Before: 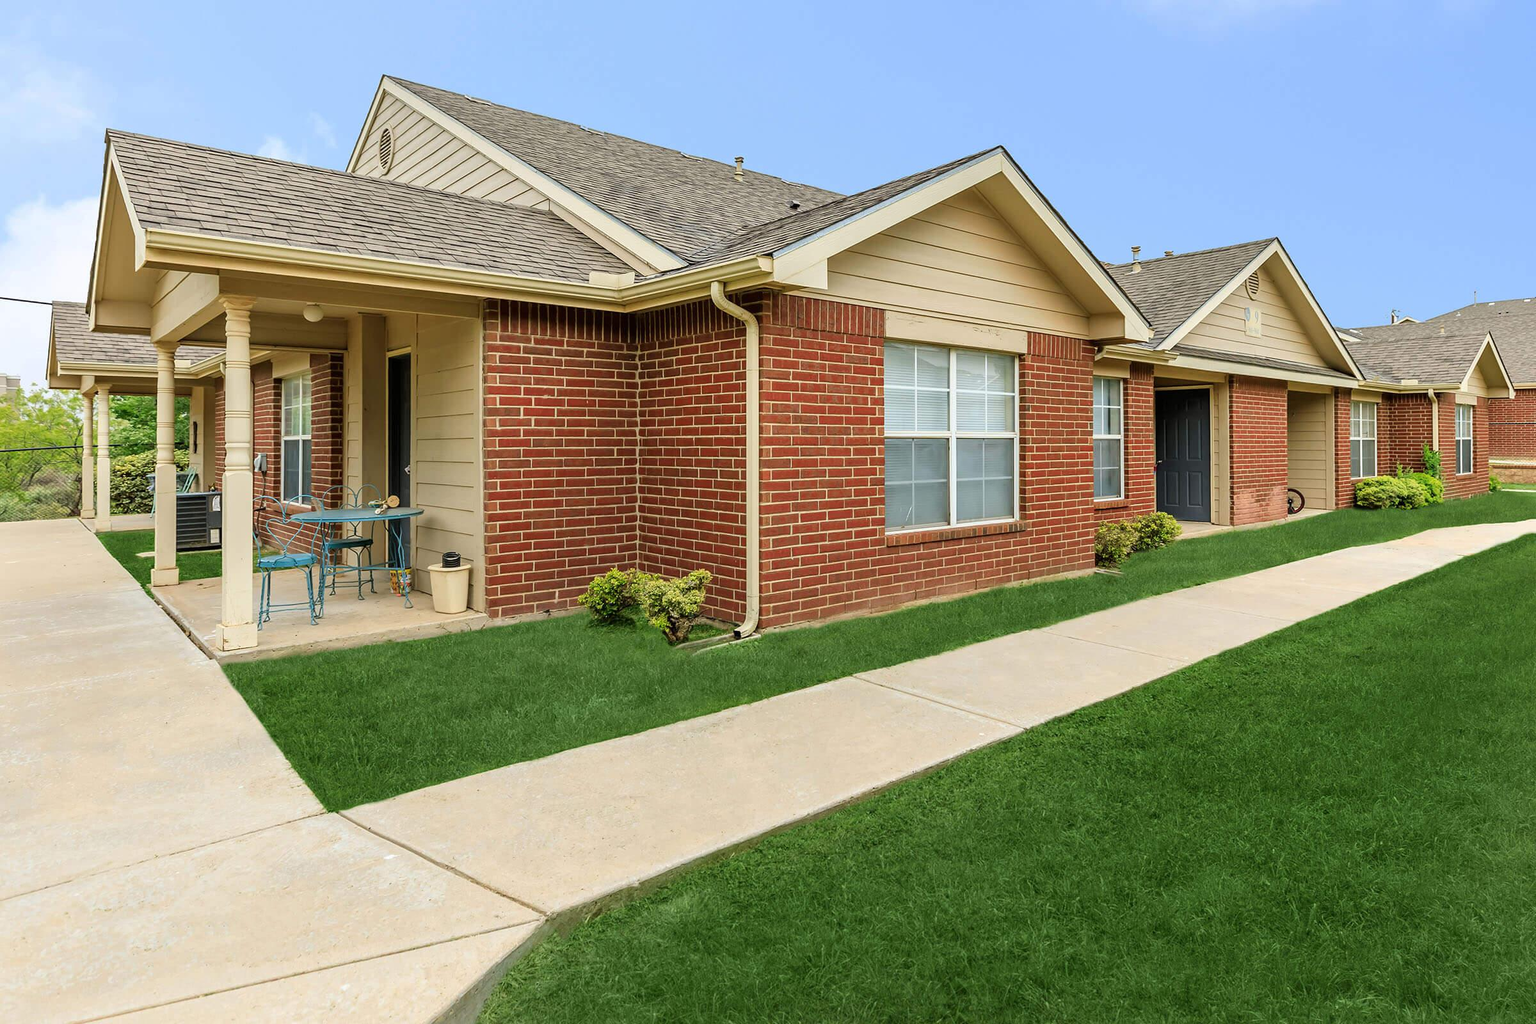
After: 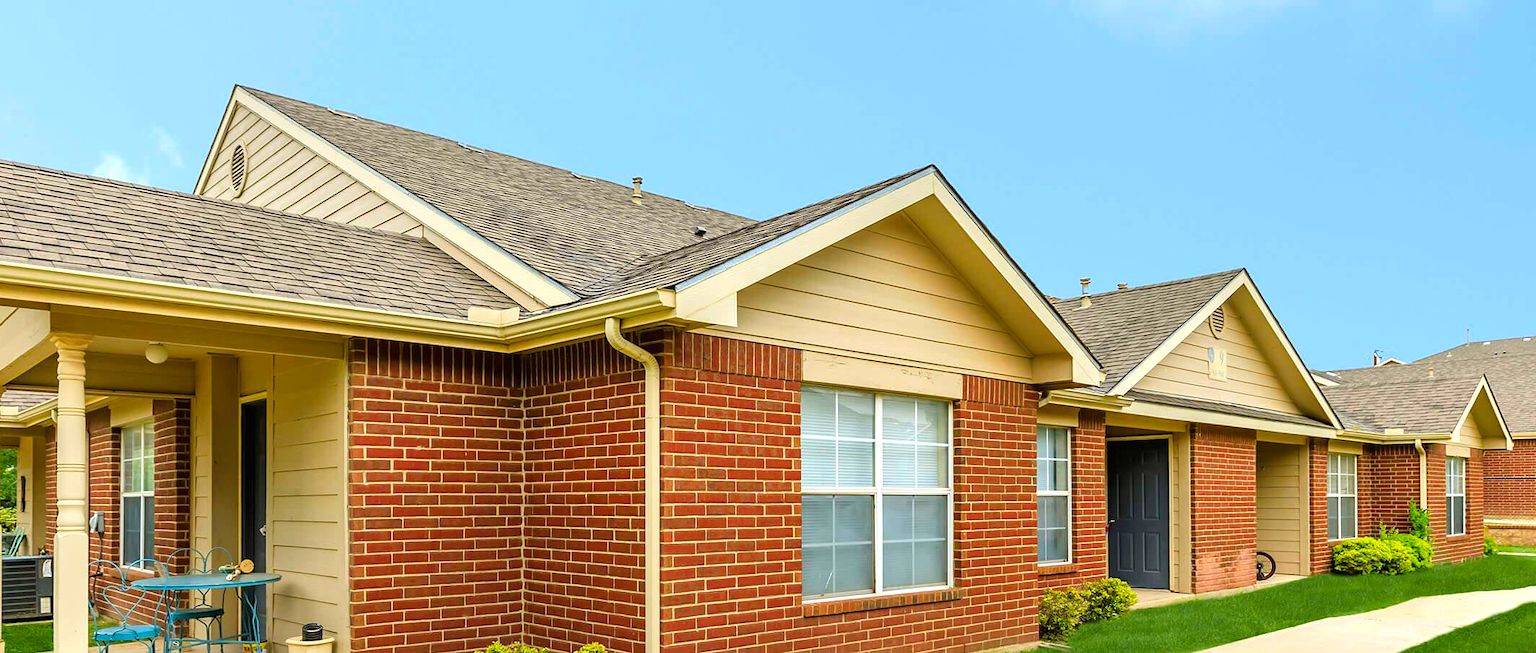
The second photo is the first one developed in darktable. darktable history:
crop and rotate: left 11.376%, bottom 43.488%
color balance rgb: perceptual saturation grading › global saturation 0.05%, global vibrance 50.036%
exposure: exposure 0.299 EV, compensate exposure bias true, compensate highlight preservation false
